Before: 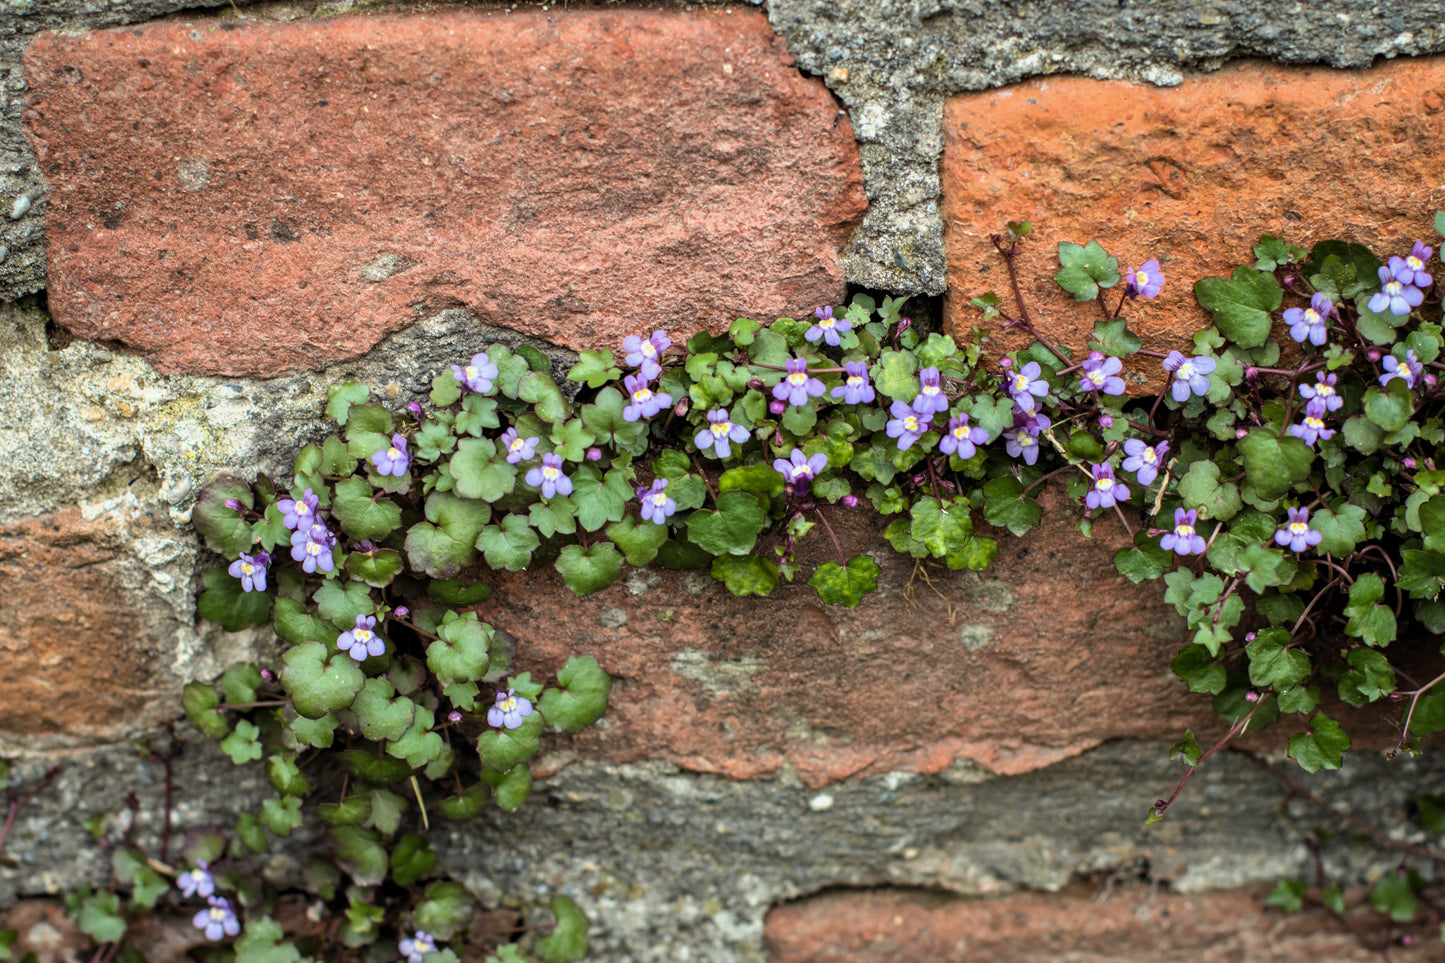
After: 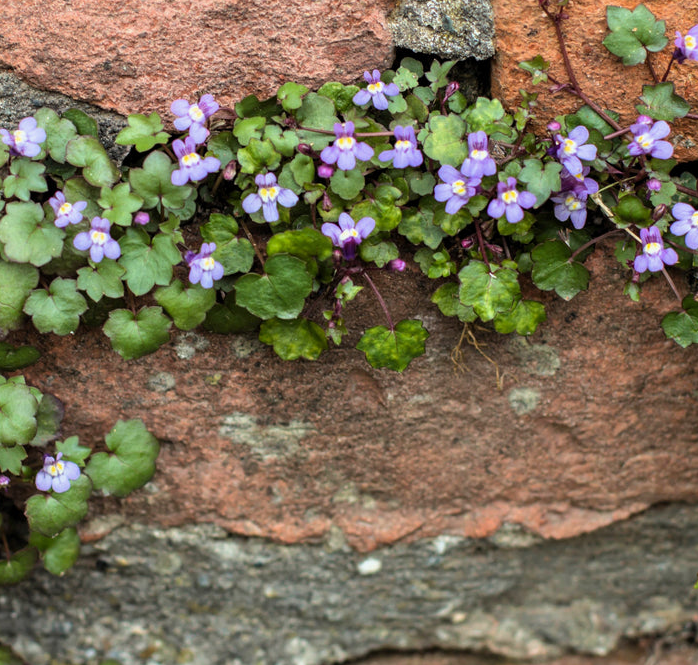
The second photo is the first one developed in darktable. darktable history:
crop: left 31.34%, top 24.551%, right 20.331%, bottom 6.354%
